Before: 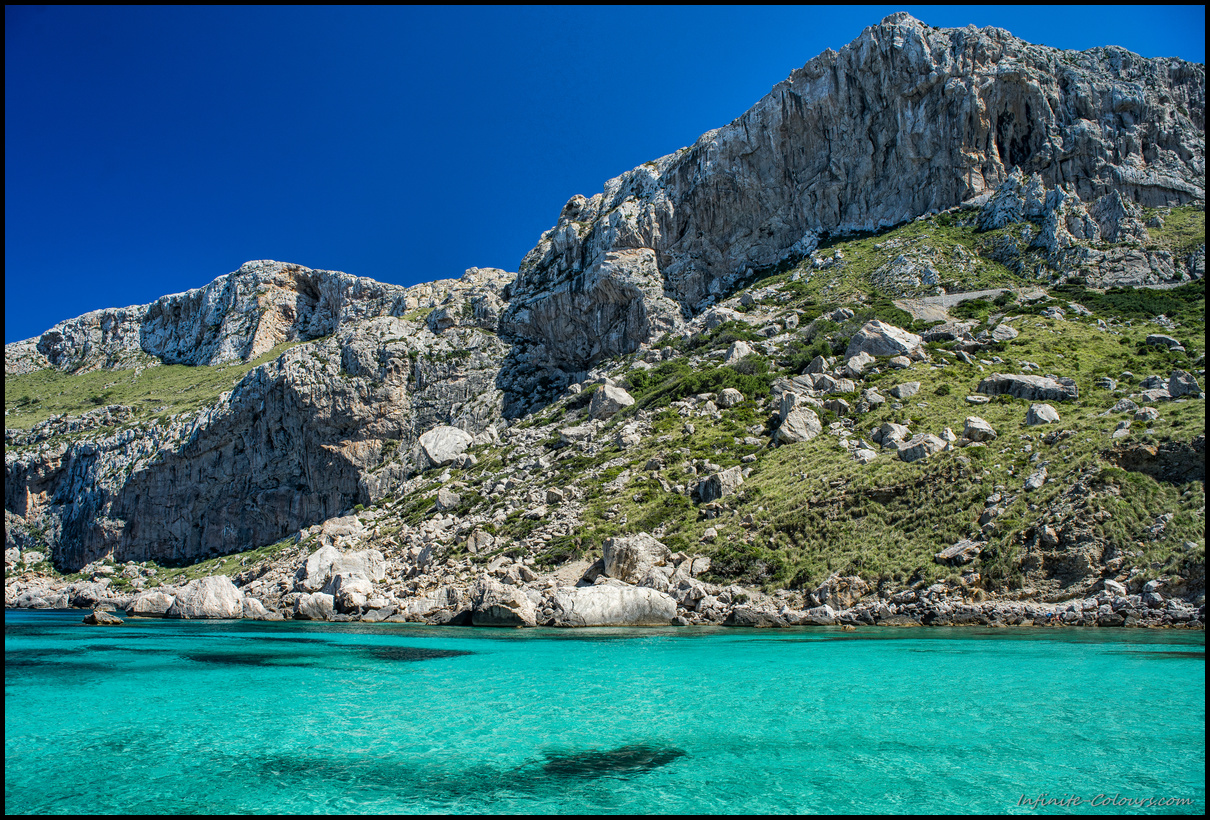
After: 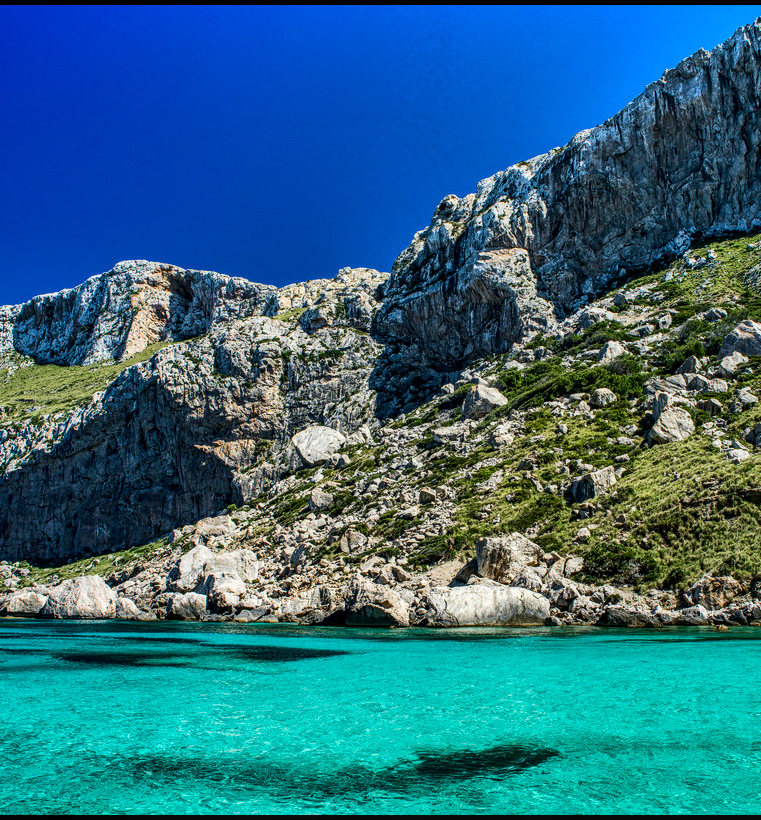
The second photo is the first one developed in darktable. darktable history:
shadows and highlights: highlights color adjustment 31.79%, soften with gaussian
crop: left 10.501%, right 26.566%
local contrast: on, module defaults
velvia: on, module defaults
contrast brightness saturation: contrast 0.196, brightness -0.105, saturation 0.099
